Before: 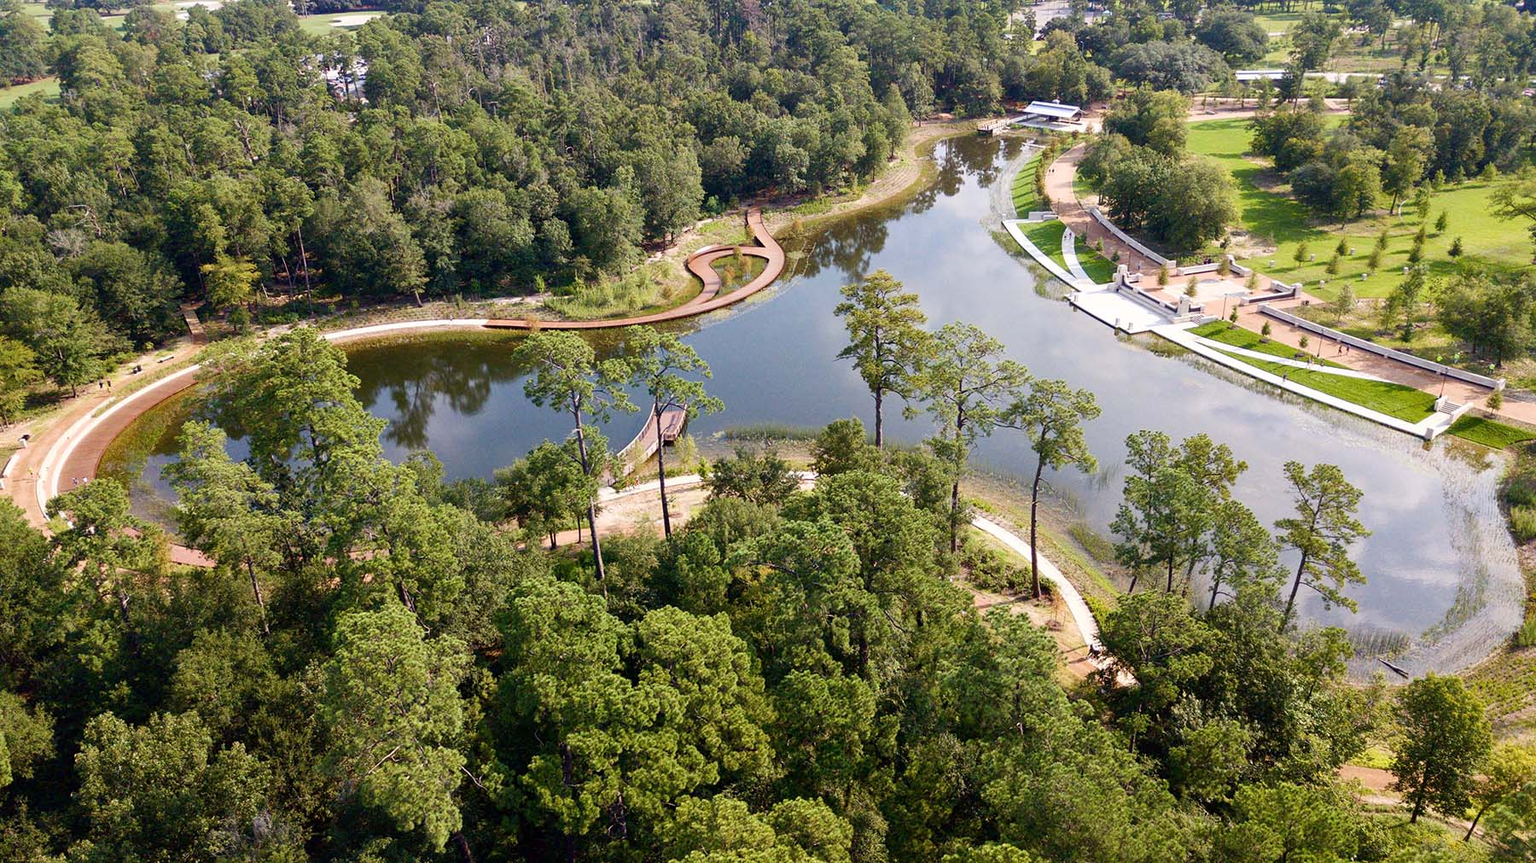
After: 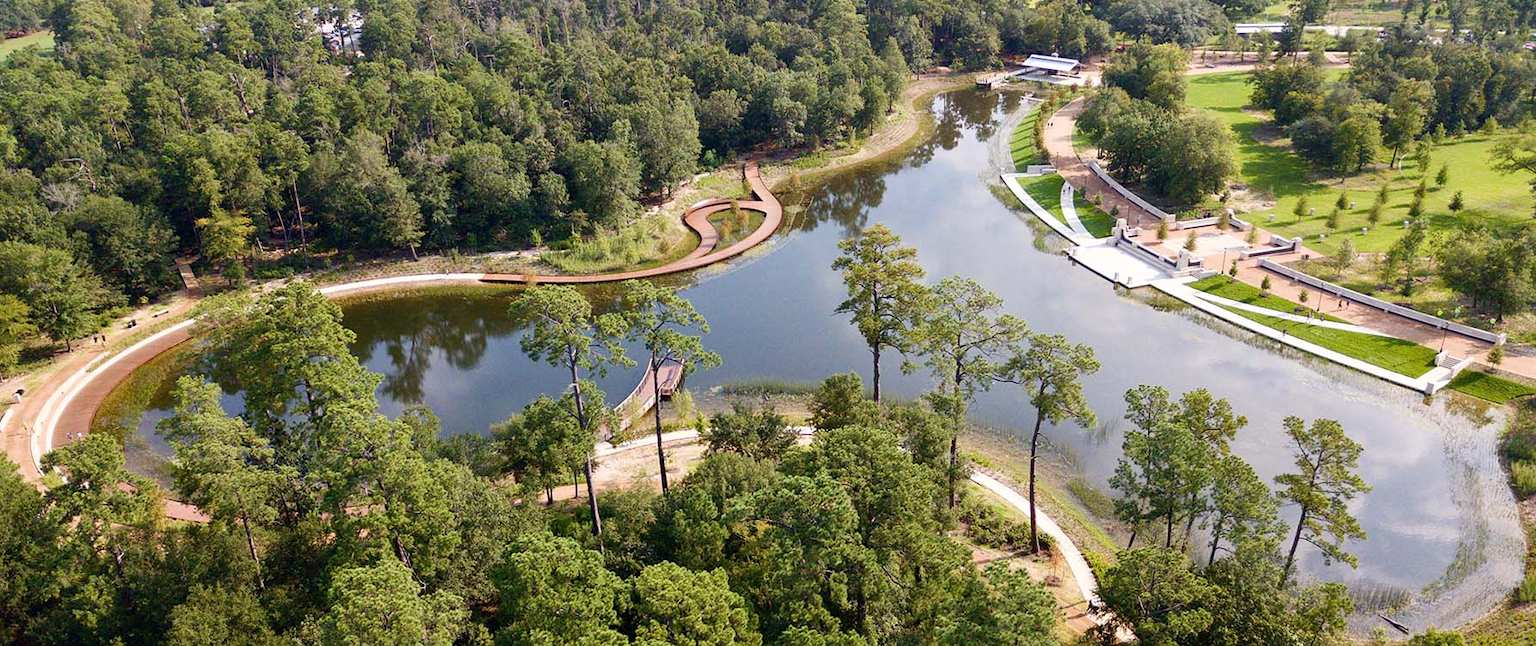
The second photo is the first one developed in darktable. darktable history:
crop: left 0.41%, top 5.478%, bottom 19.871%
